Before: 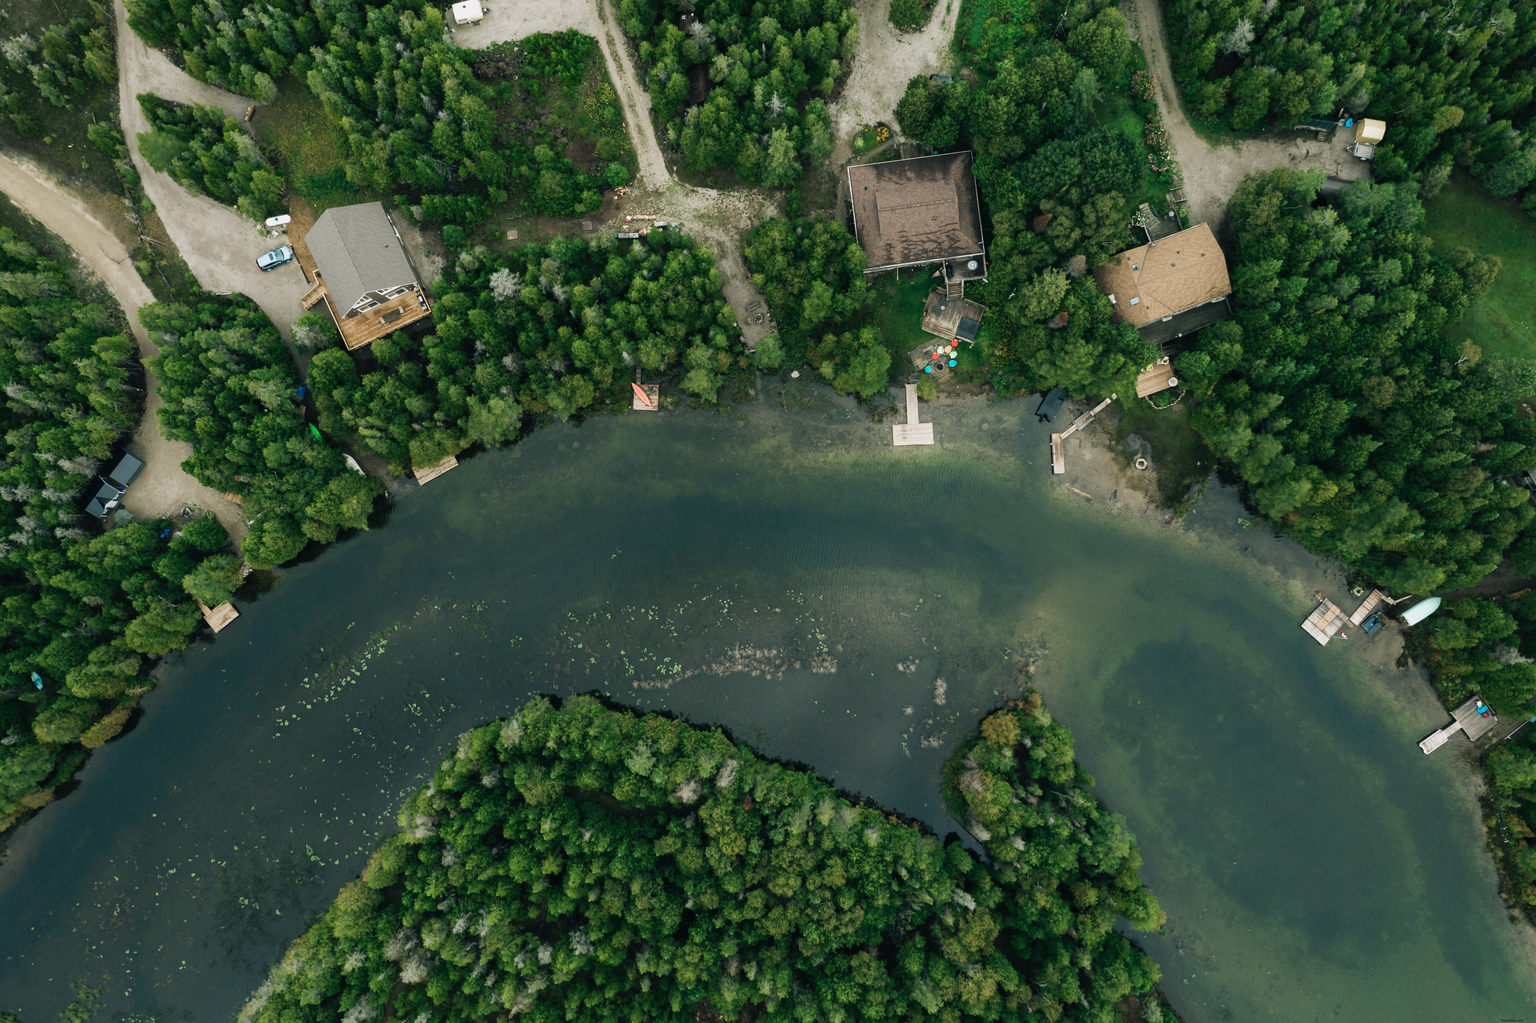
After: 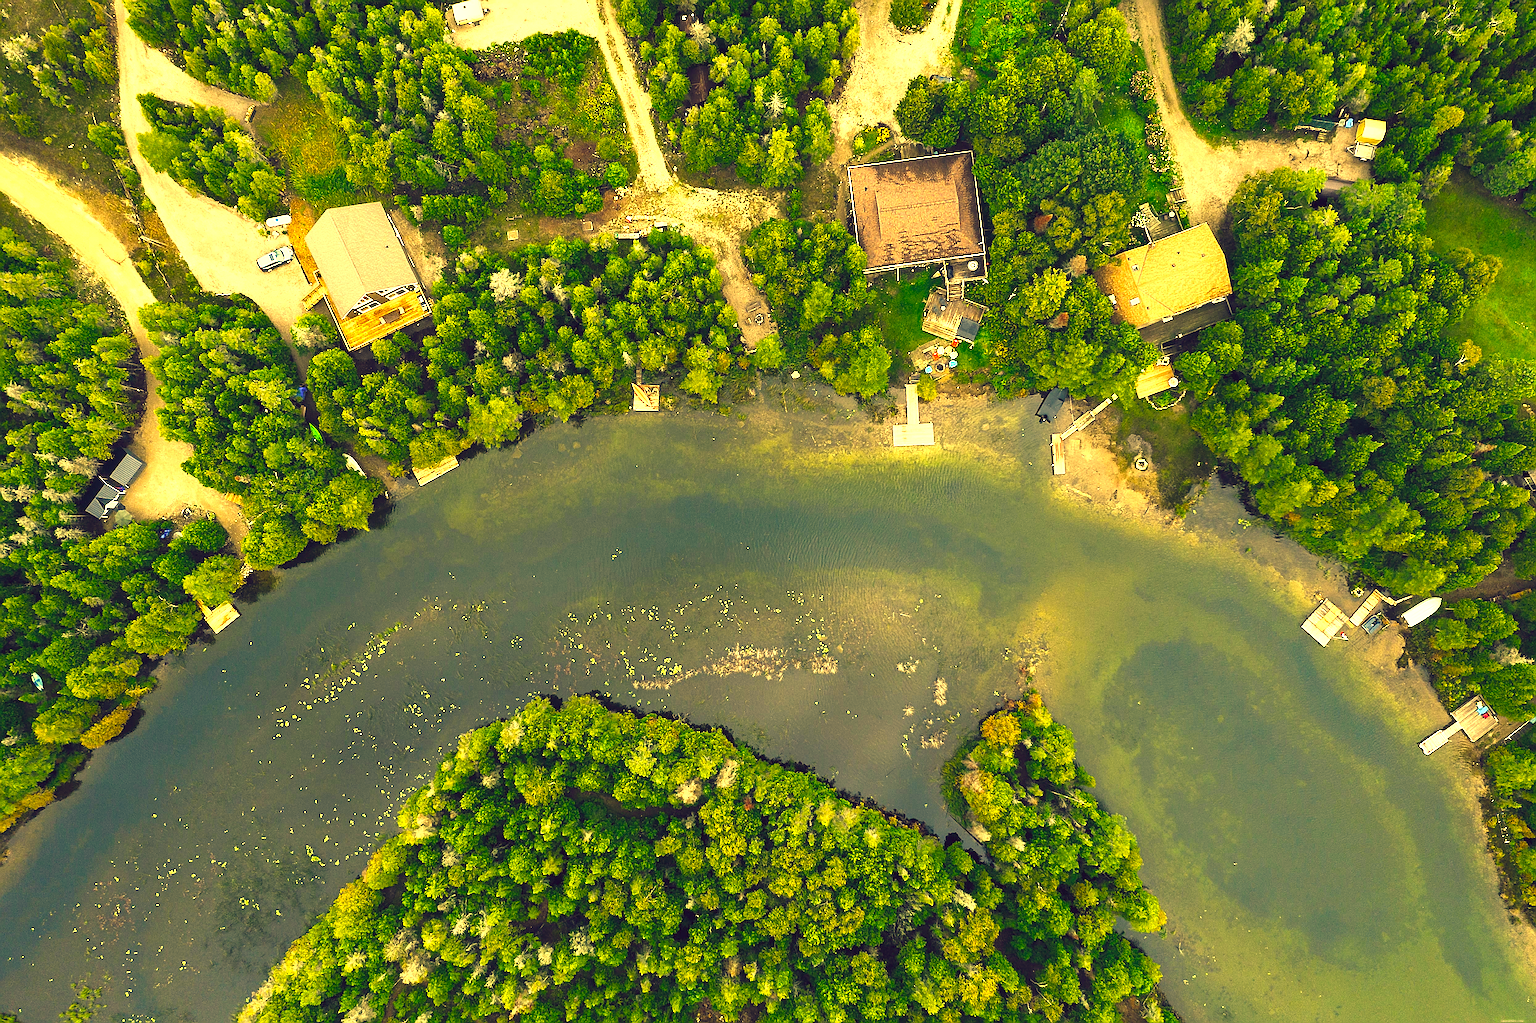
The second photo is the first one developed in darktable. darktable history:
shadows and highlights: shadows 20.99, highlights -36.9, soften with gaussian
color balance rgb: highlights gain › chroma 3.061%, highlights gain › hue 60.09°, global offset › luminance 0.386%, global offset › chroma 0.212%, global offset › hue 255.47°, linear chroma grading › shadows 31.797%, linear chroma grading › global chroma -2.364%, linear chroma grading › mid-tones 4.11%, perceptual saturation grading › global saturation 30.791%
exposure: black level correction 0.001, exposure 1.645 EV, compensate exposure bias true, compensate highlight preservation false
color correction: highlights a* 9.59, highlights b* 39.28, shadows a* 14.47, shadows b* 3.53
sharpen: amount 1.988
